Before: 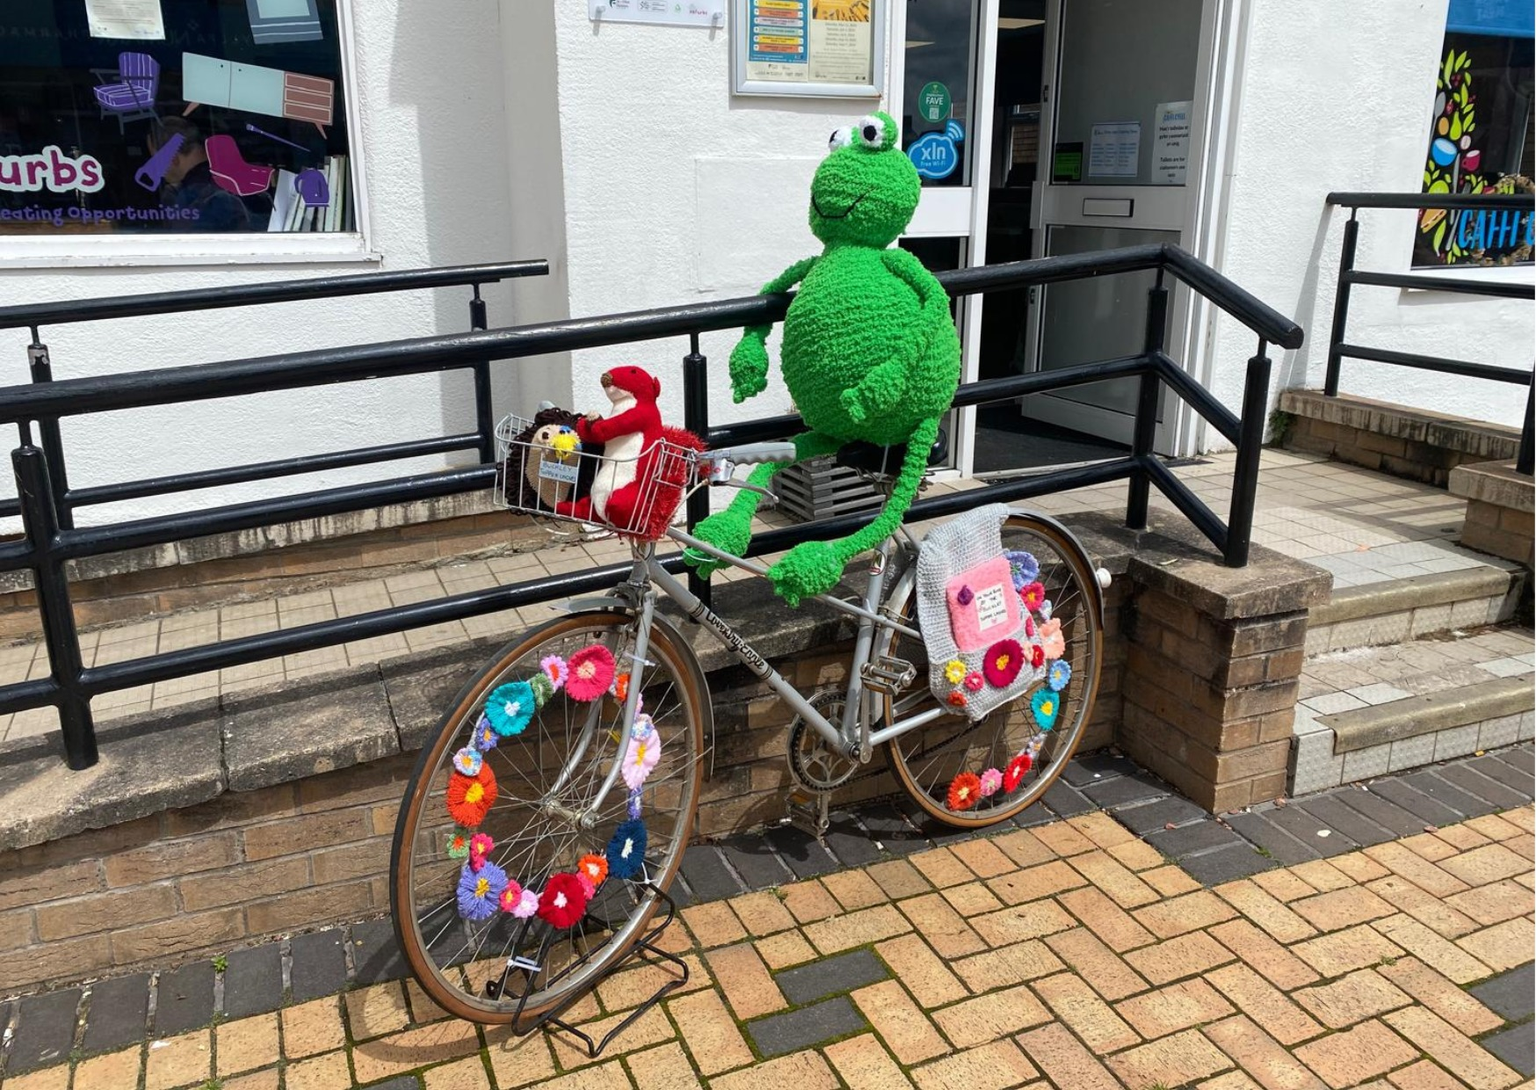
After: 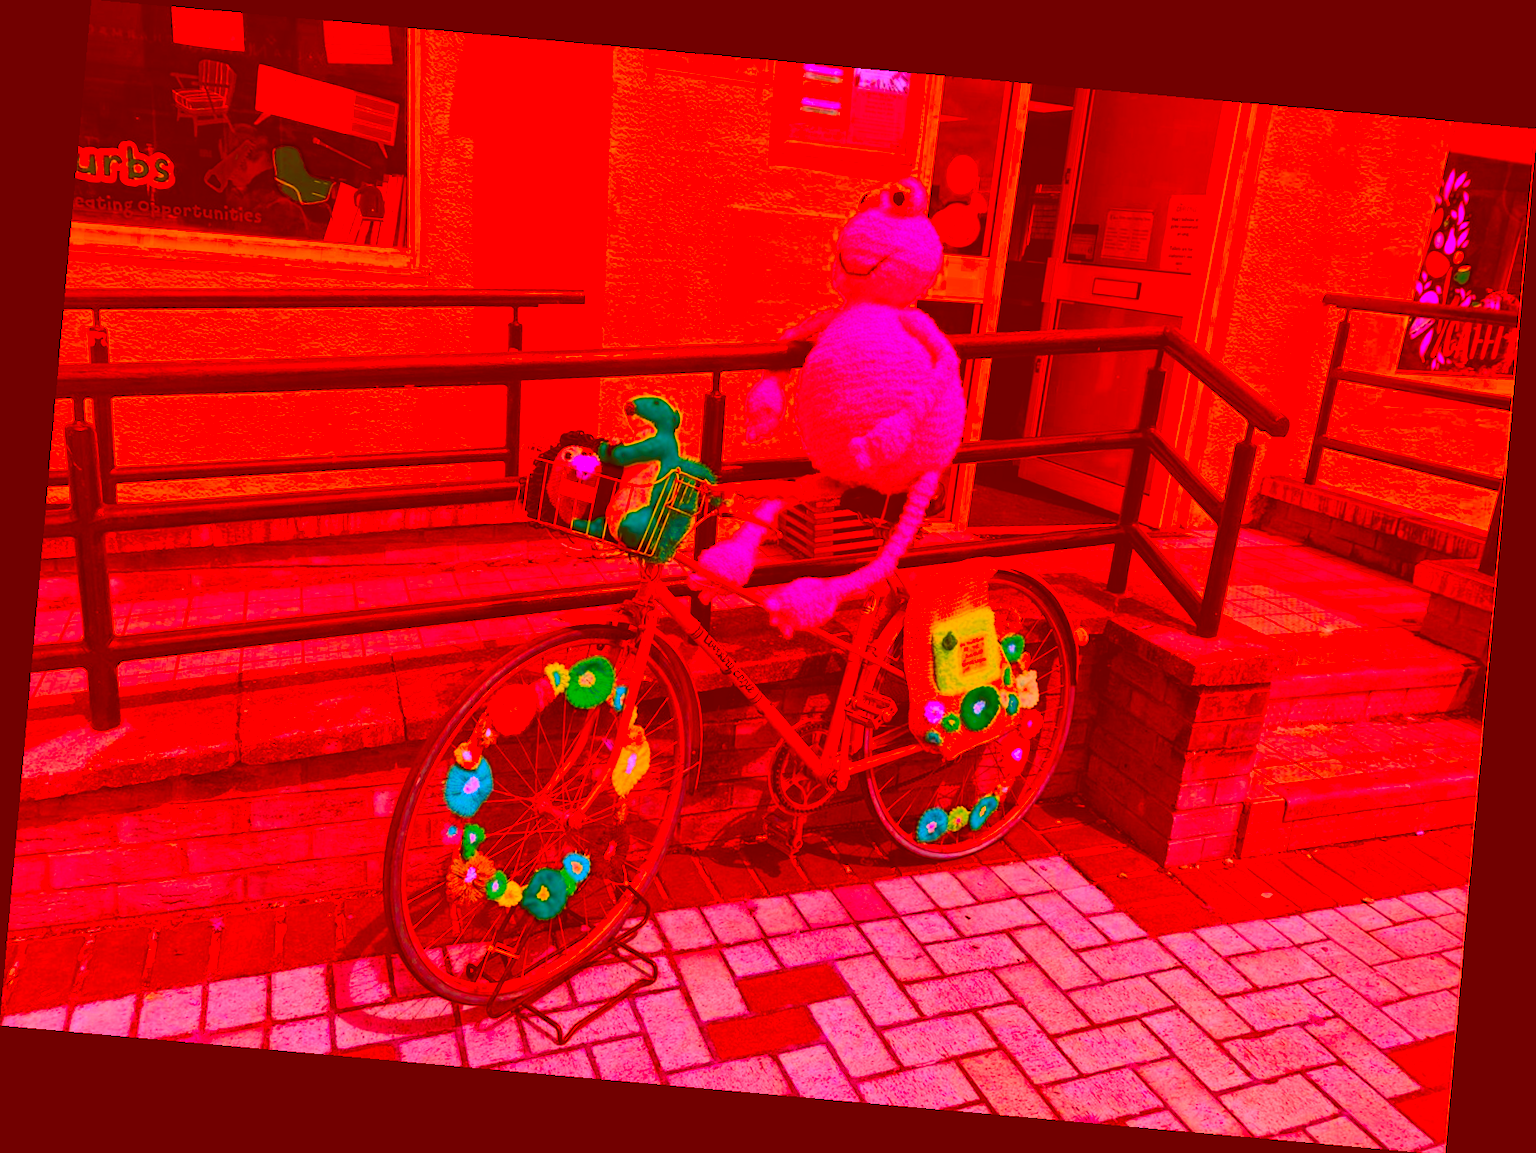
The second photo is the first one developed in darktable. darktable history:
rotate and perspective: rotation 5.12°, automatic cropping off
local contrast: mode bilateral grid, contrast 20, coarseness 50, detail 130%, midtone range 0.2
color correction: highlights a* -39.68, highlights b* -40, shadows a* -40, shadows b* -40, saturation -3
